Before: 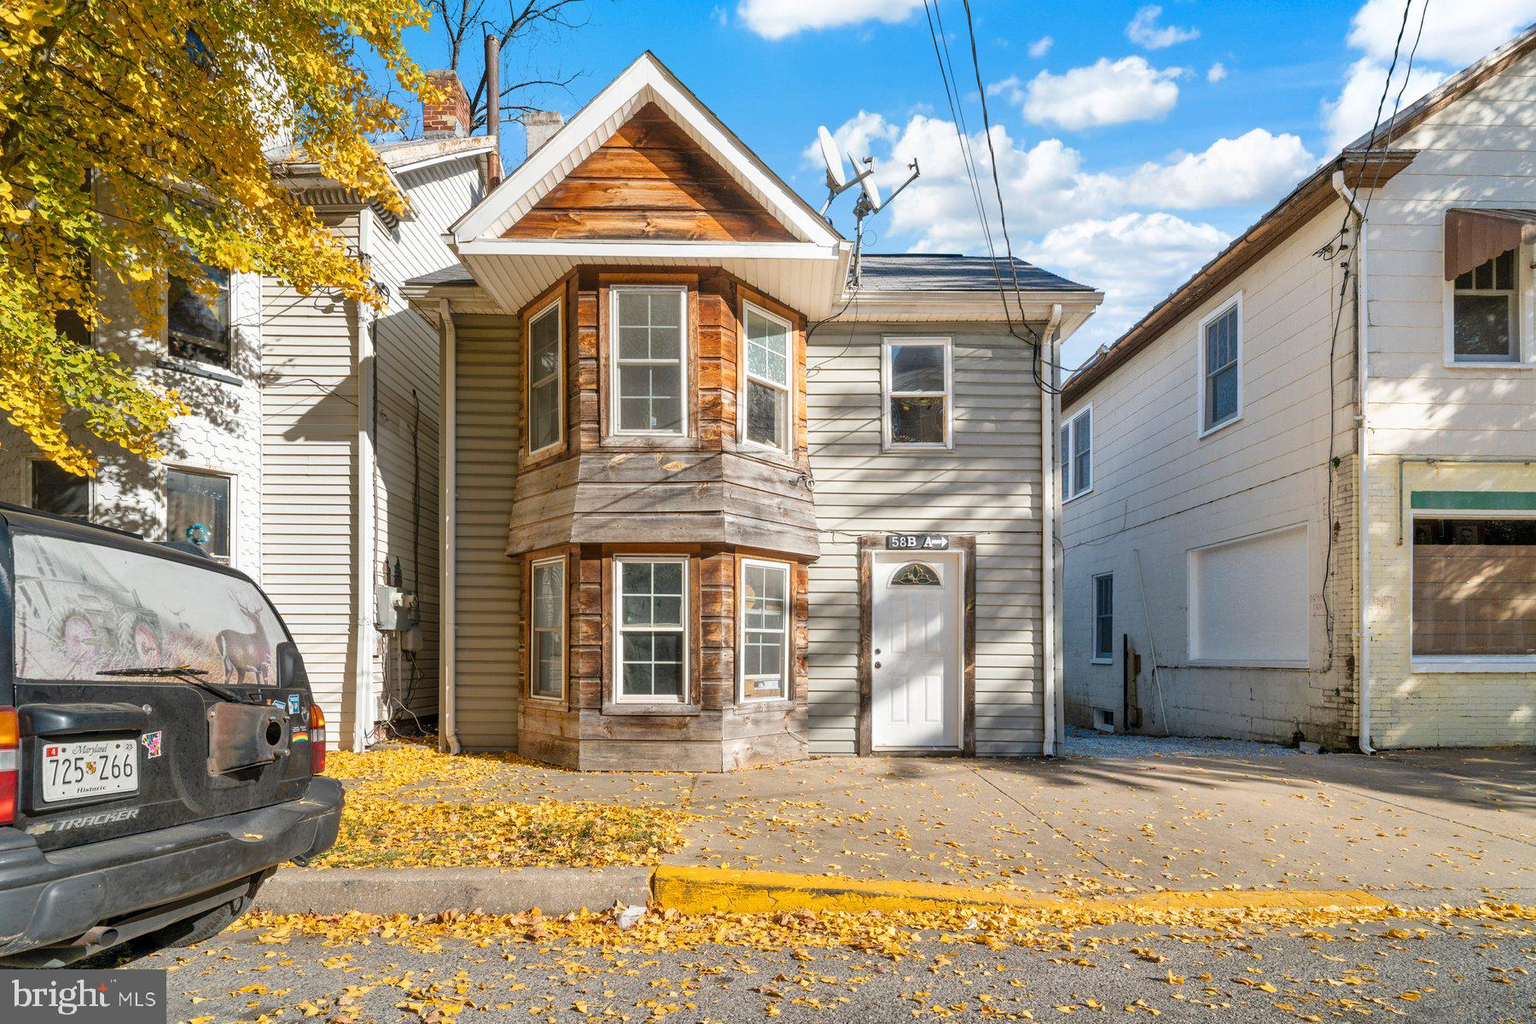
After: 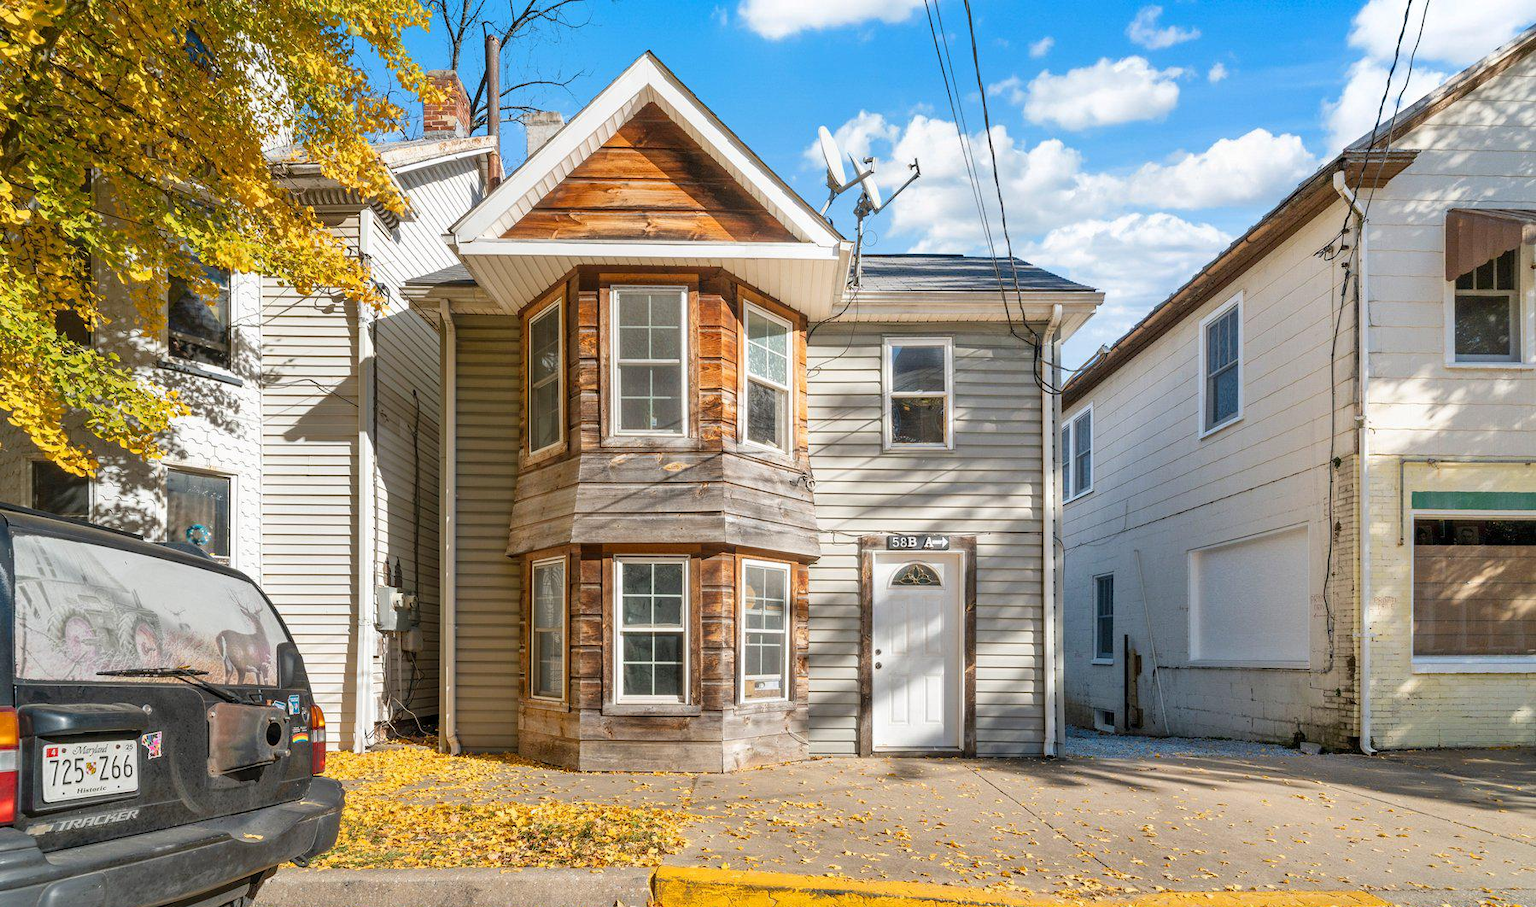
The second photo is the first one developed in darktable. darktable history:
crop and rotate: top 0%, bottom 11.399%
tone equalizer: smoothing diameter 2%, edges refinement/feathering 16.62, mask exposure compensation -1.57 EV, filter diffusion 5
